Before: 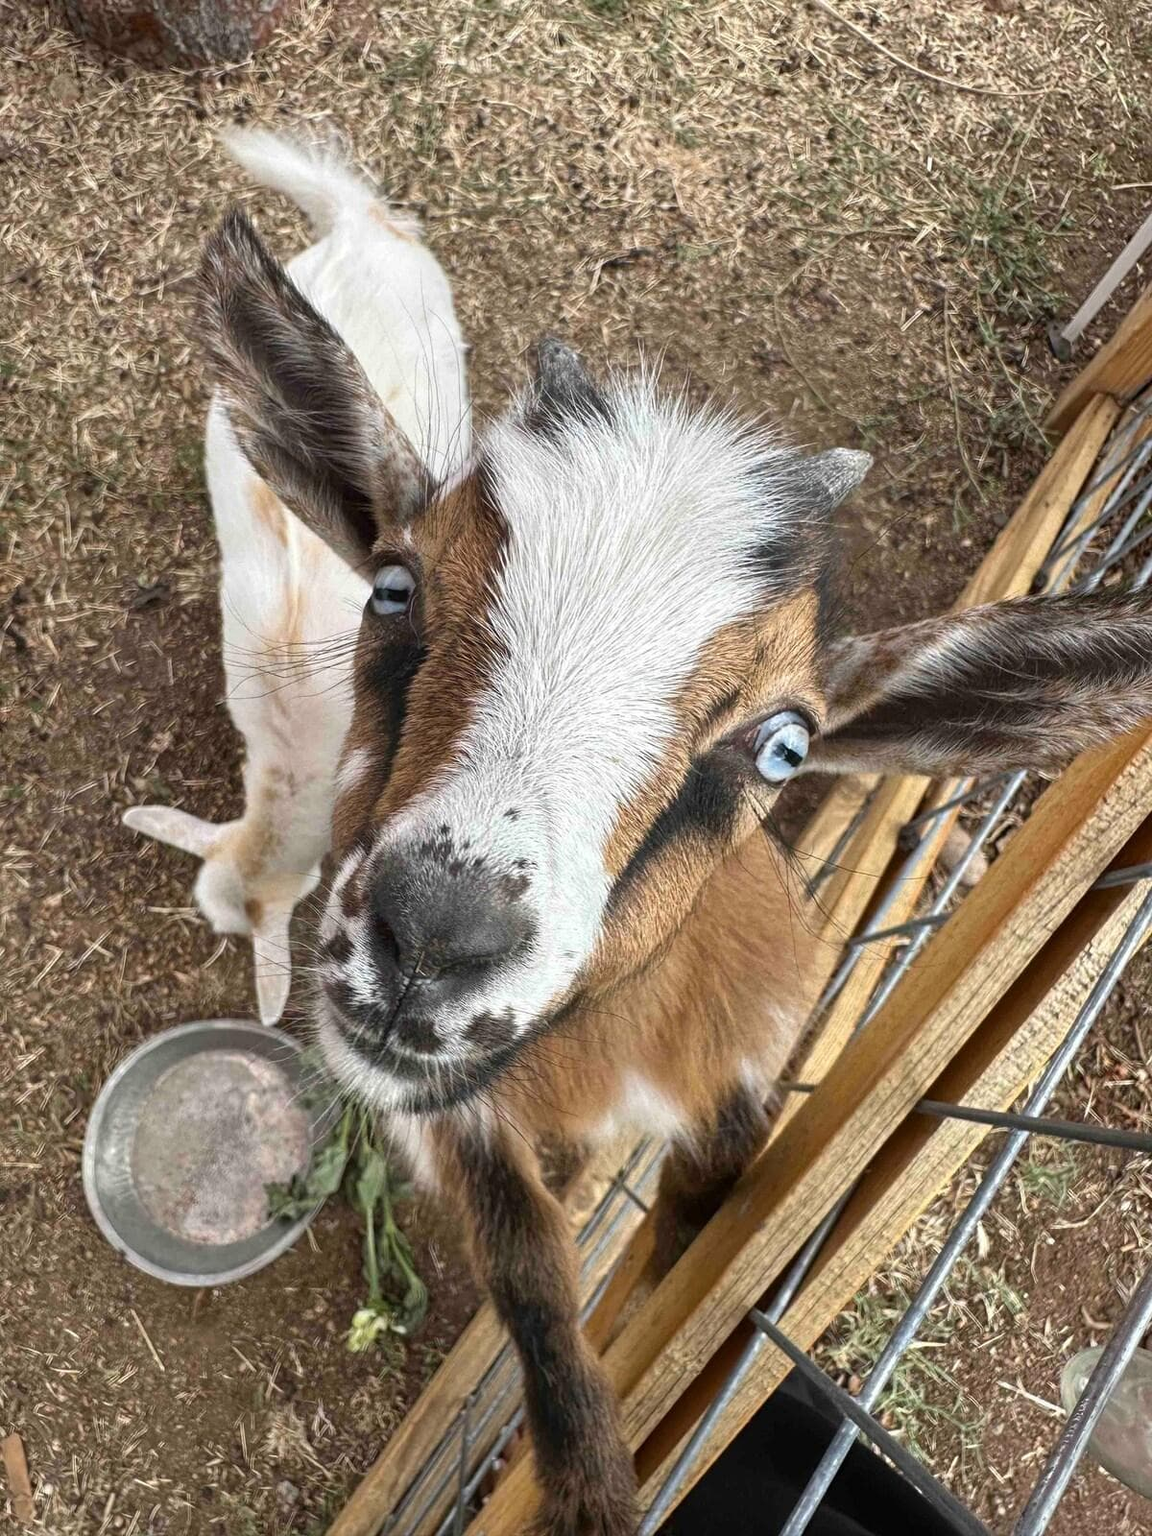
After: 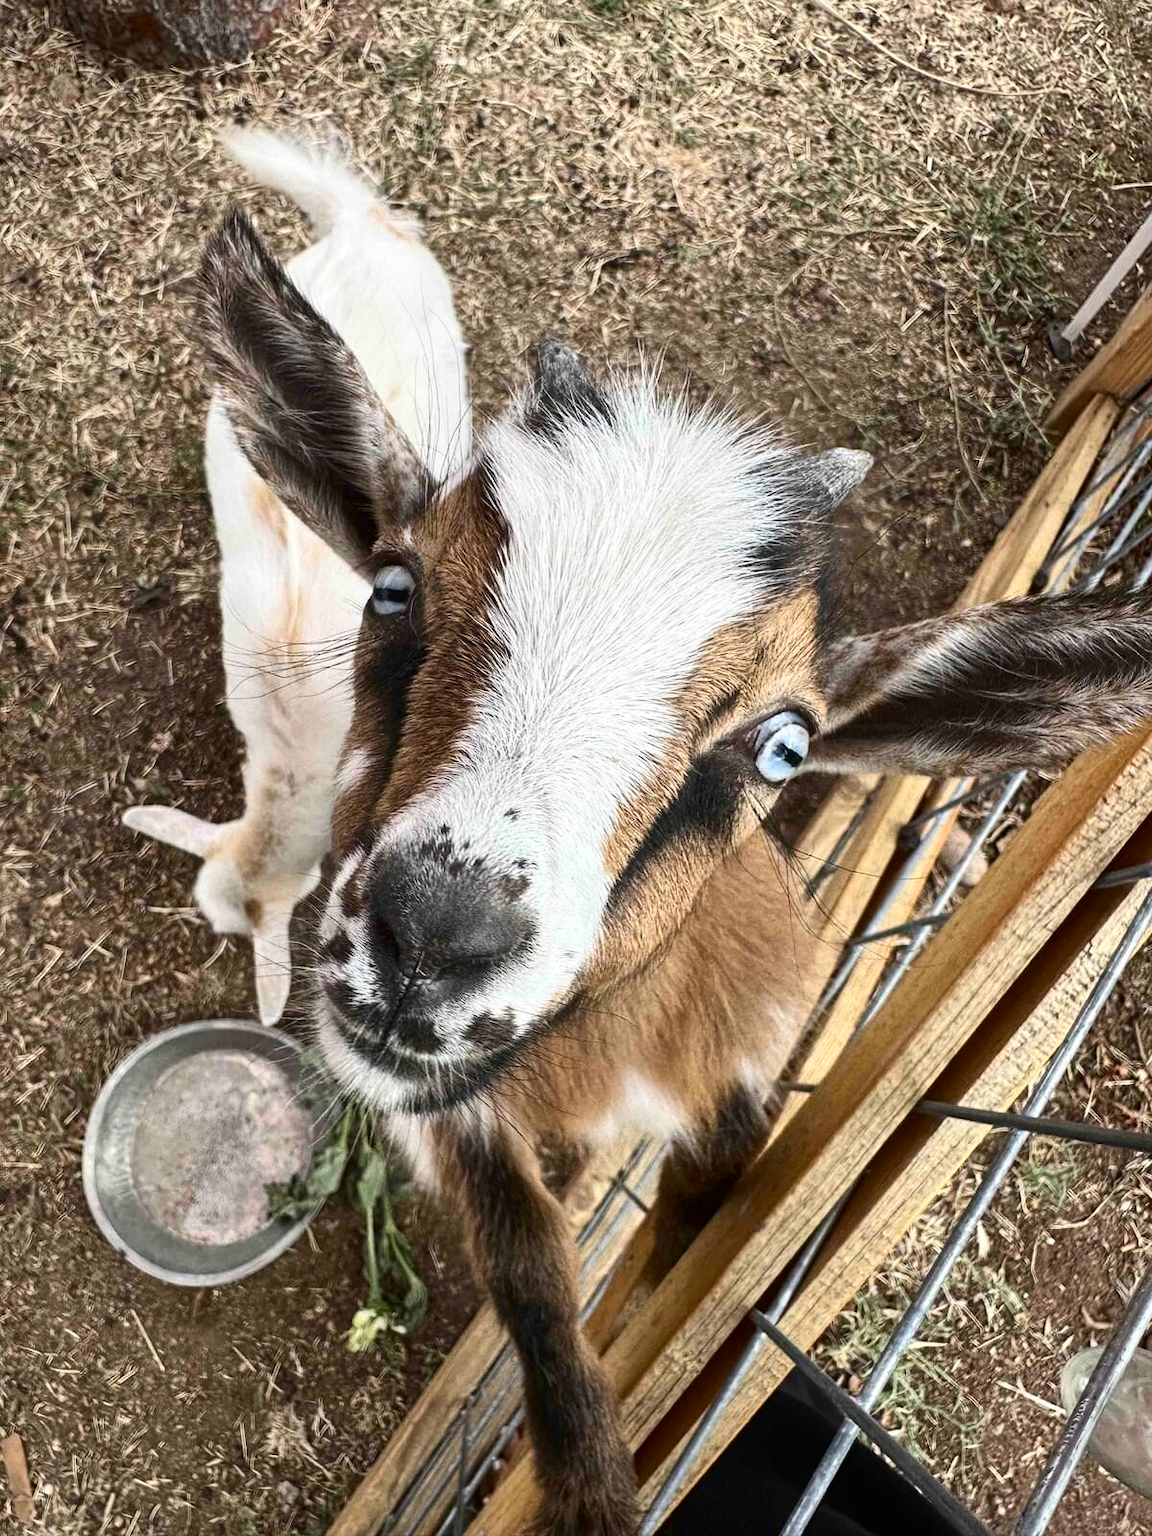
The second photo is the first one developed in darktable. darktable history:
contrast brightness saturation: contrast 0.222
